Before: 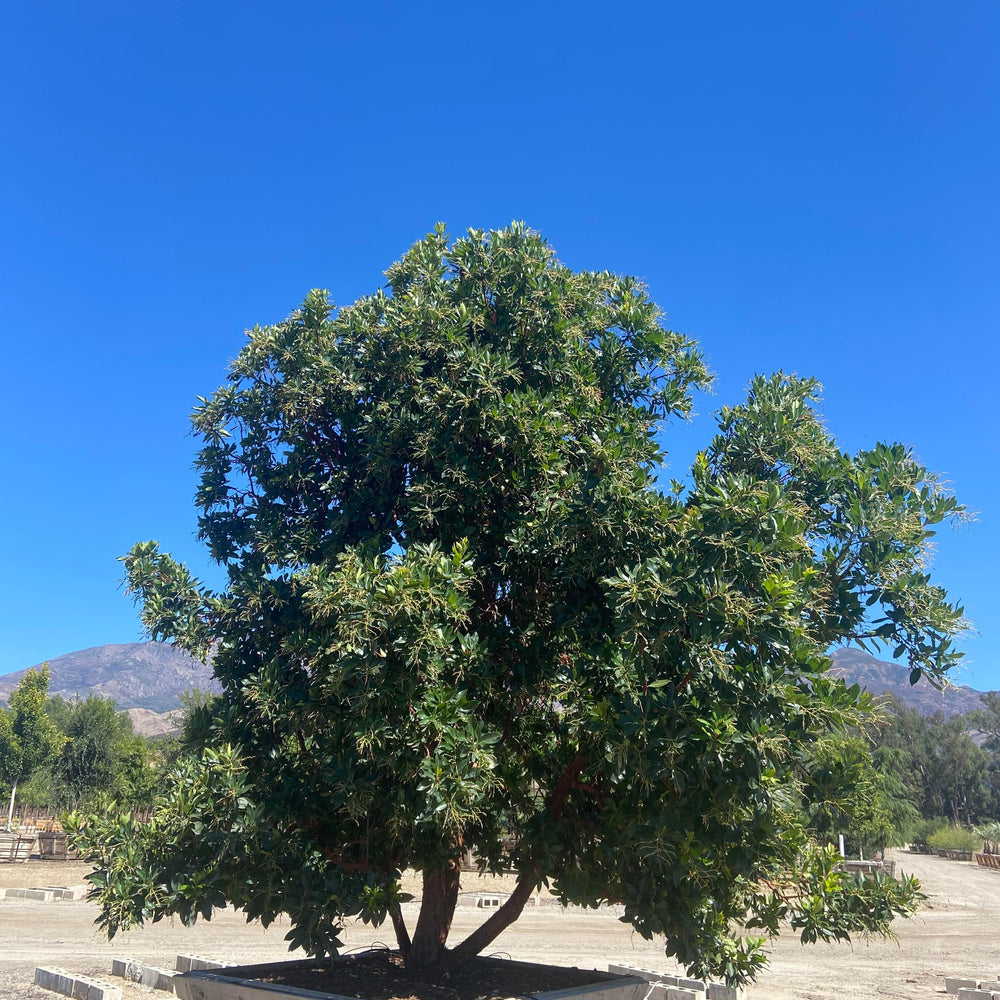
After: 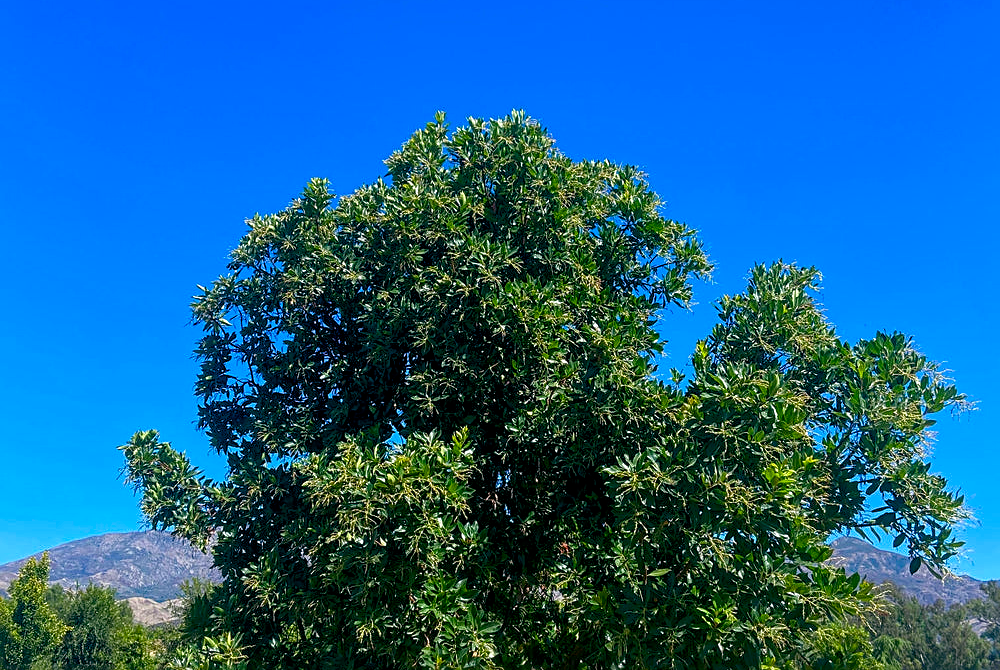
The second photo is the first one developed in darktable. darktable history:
contrast brightness saturation: brightness -0.094
color correction: highlights b* -0.059, saturation 1.26
sharpen: on, module defaults
crop: top 11.153%, bottom 21.802%
tone equalizer: on, module defaults
local contrast: on, module defaults
color balance rgb: global offset › luminance -0.344%, global offset › chroma 0.115%, global offset › hue 165.53°, perceptual saturation grading › global saturation 9.5%, perceptual saturation grading › highlights -13.324%, perceptual saturation grading › mid-tones 14.437%, perceptual saturation grading › shadows 23.576%, global vibrance 9.928%
